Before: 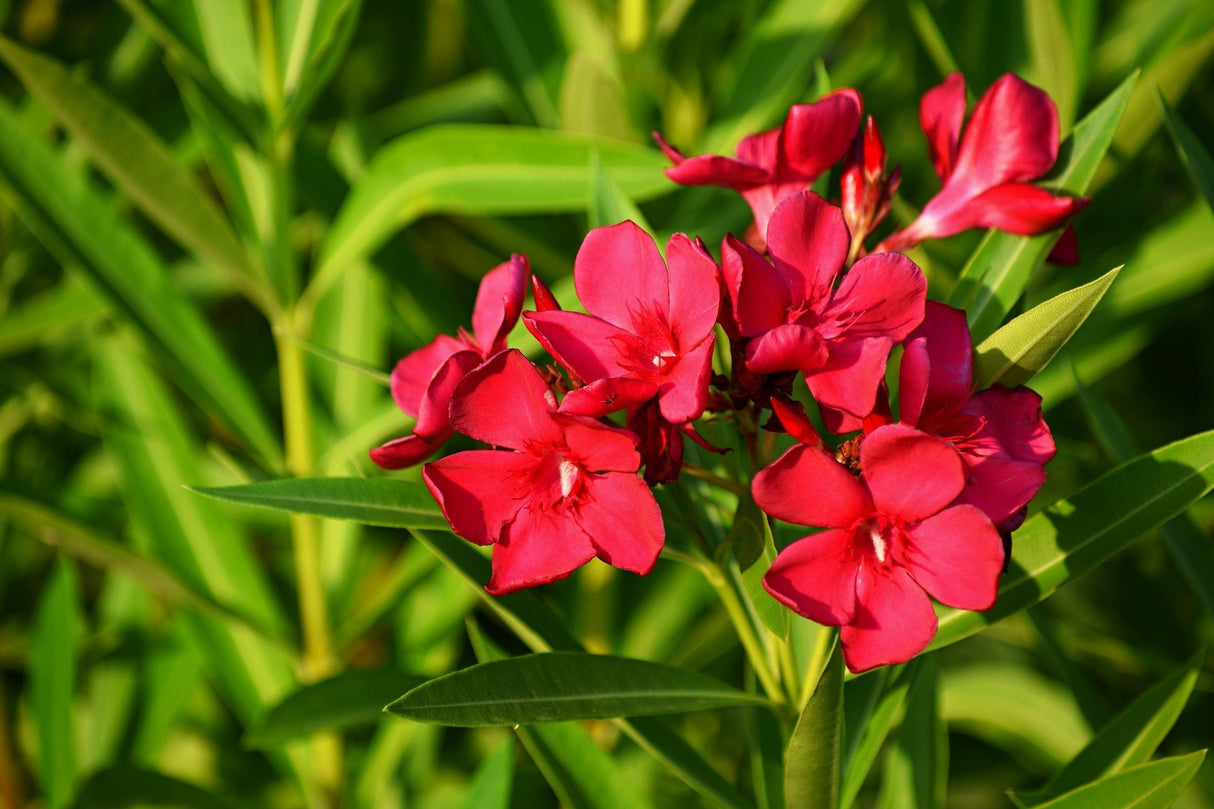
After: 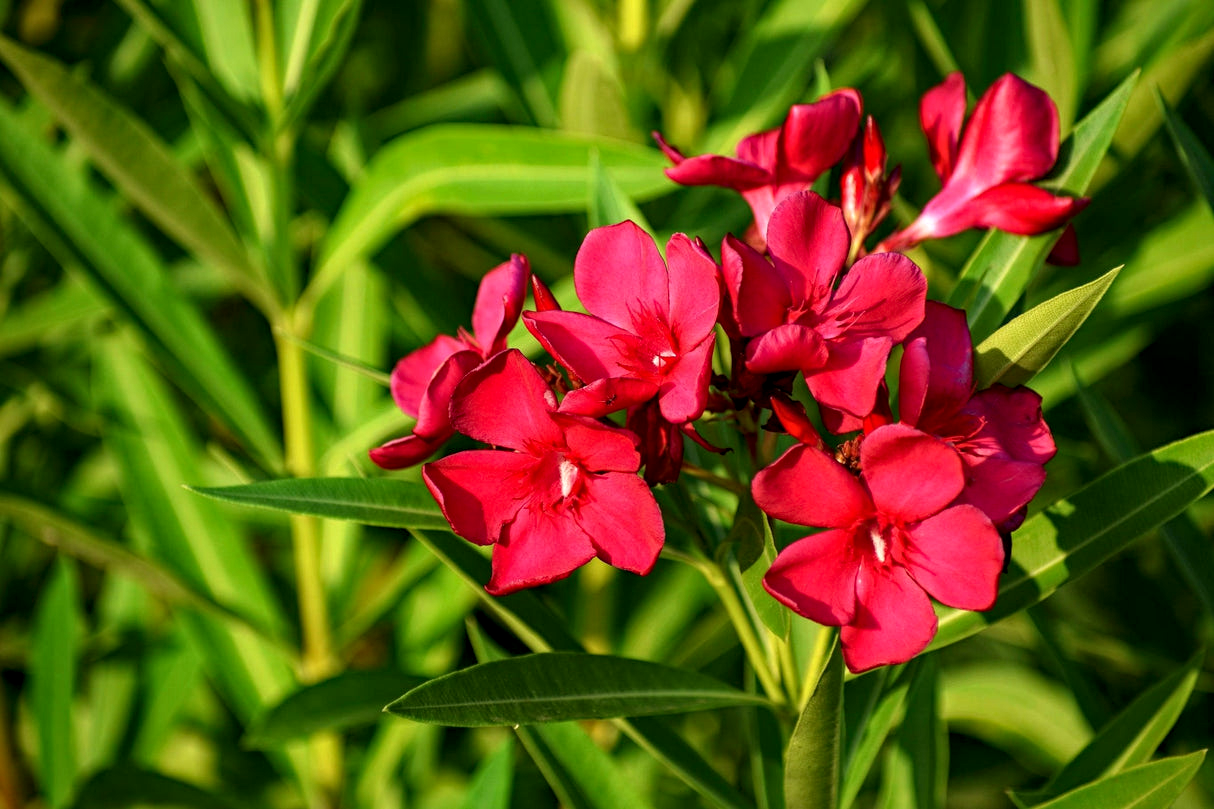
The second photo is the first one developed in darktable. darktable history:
haze removal: compatibility mode true, adaptive false
local contrast: detail 130%
